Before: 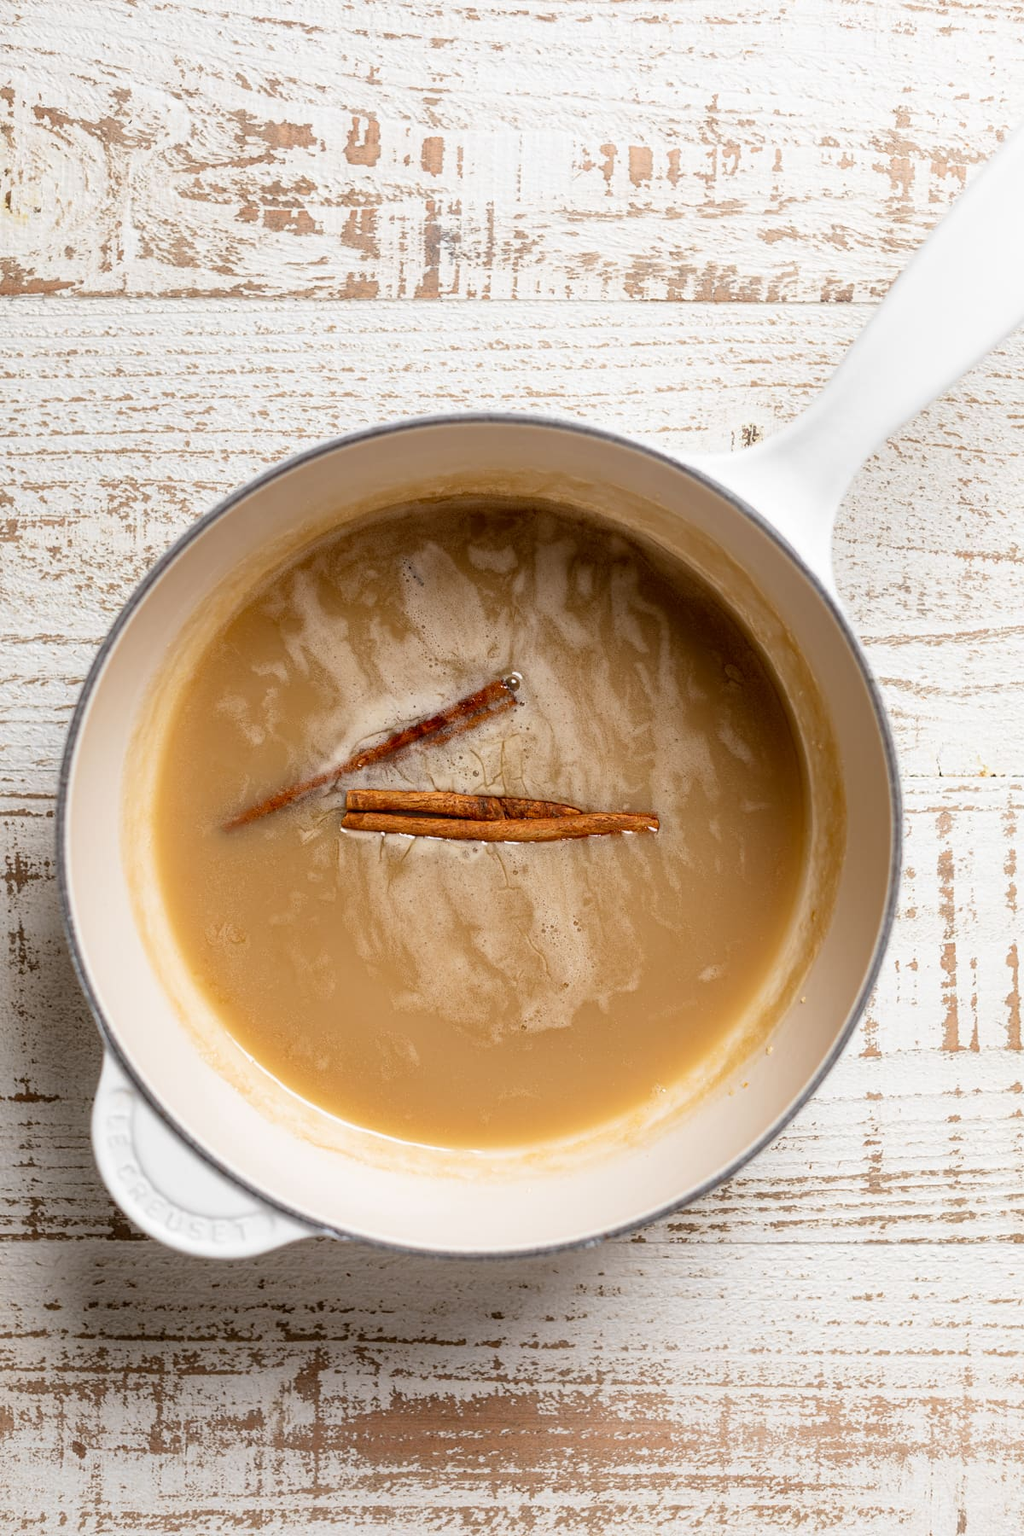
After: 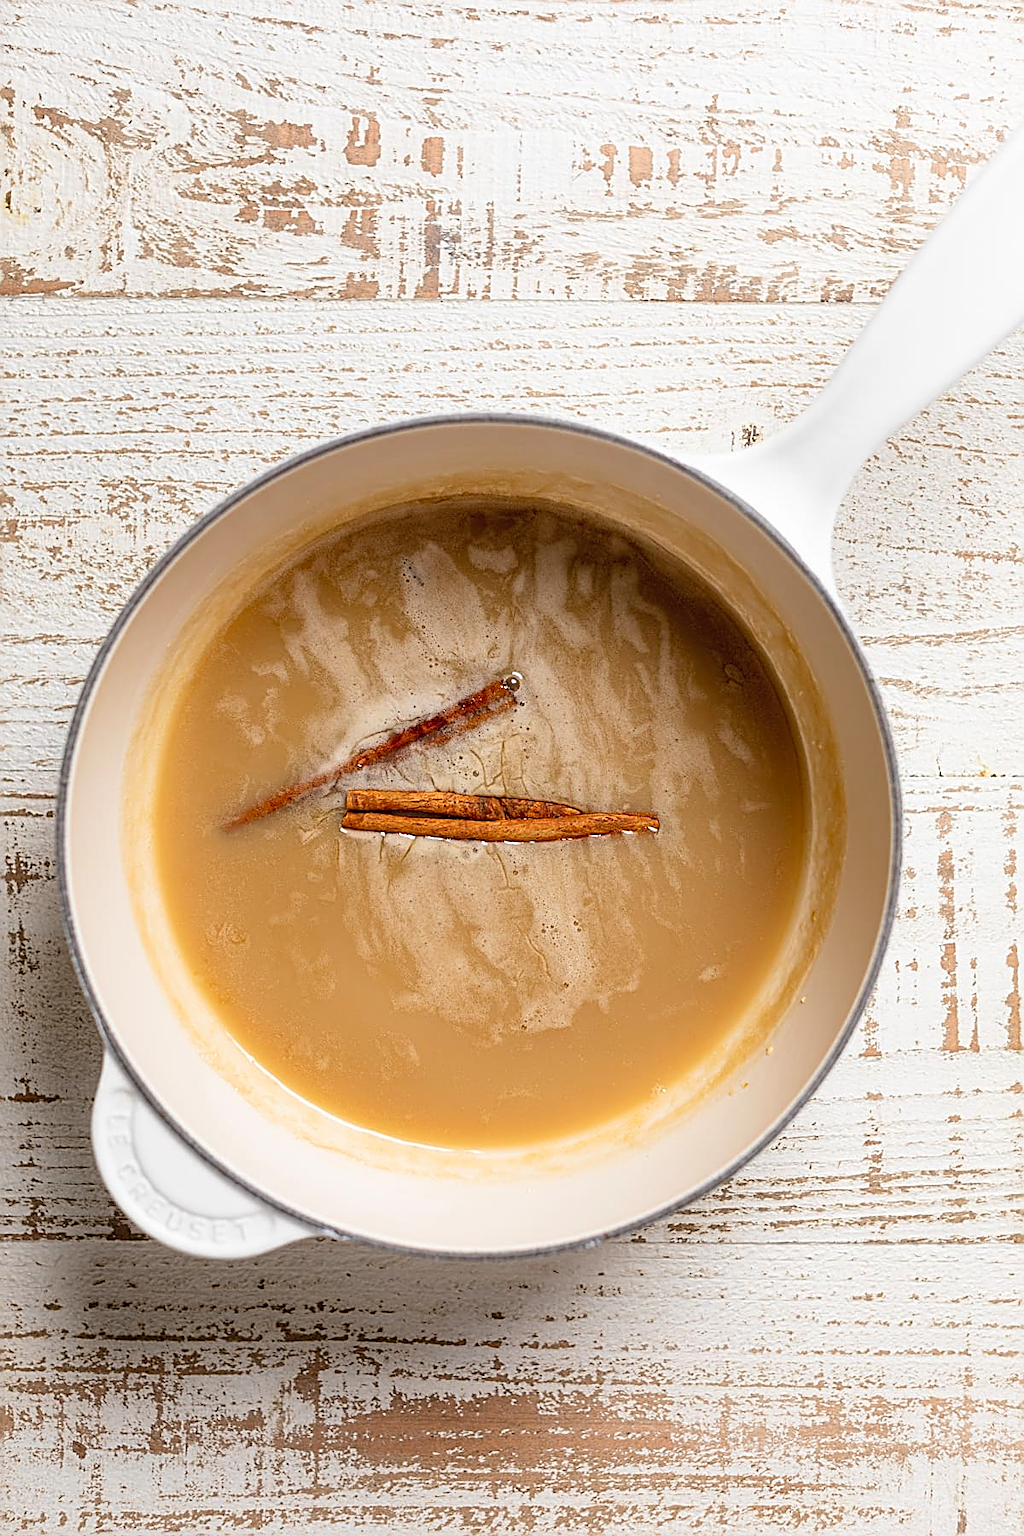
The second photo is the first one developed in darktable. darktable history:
sharpen: amount 0.988
contrast brightness saturation: contrast 0.026, brightness 0.06, saturation 0.126
